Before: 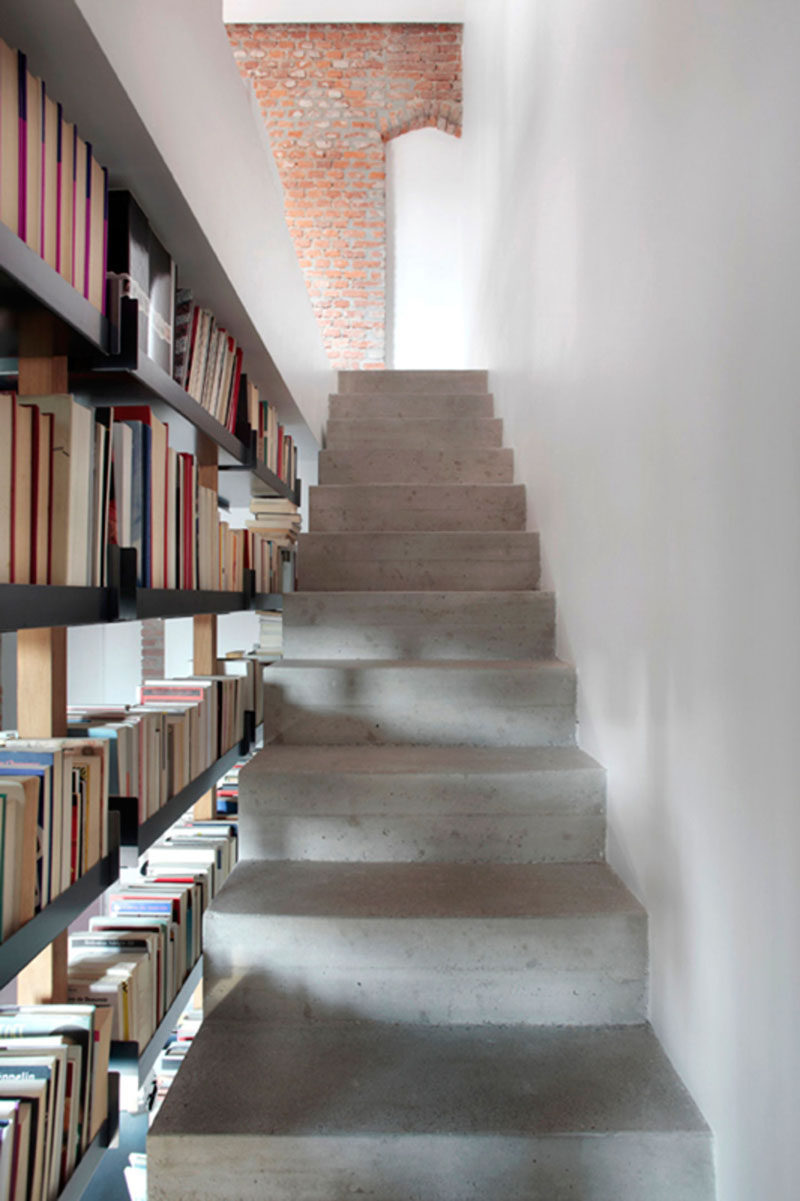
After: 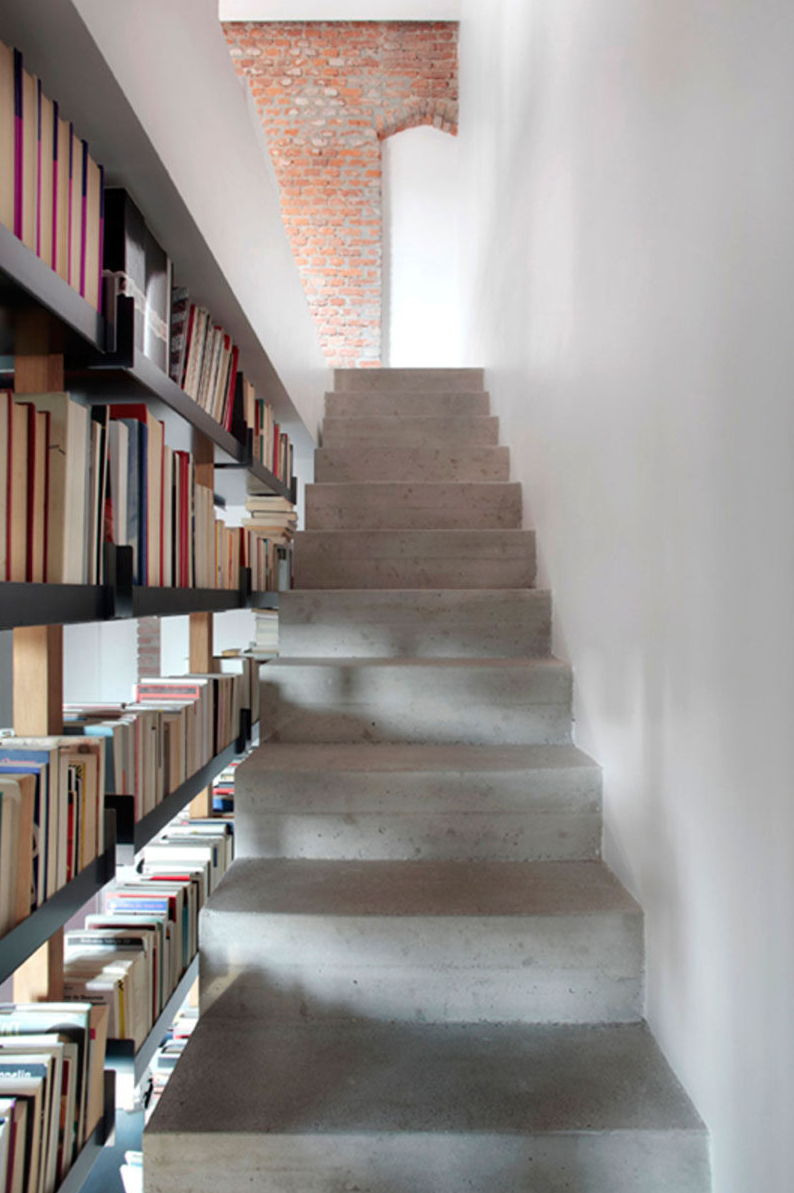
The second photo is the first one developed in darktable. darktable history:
crop and rotate: left 0.674%, top 0.201%, bottom 0.415%
